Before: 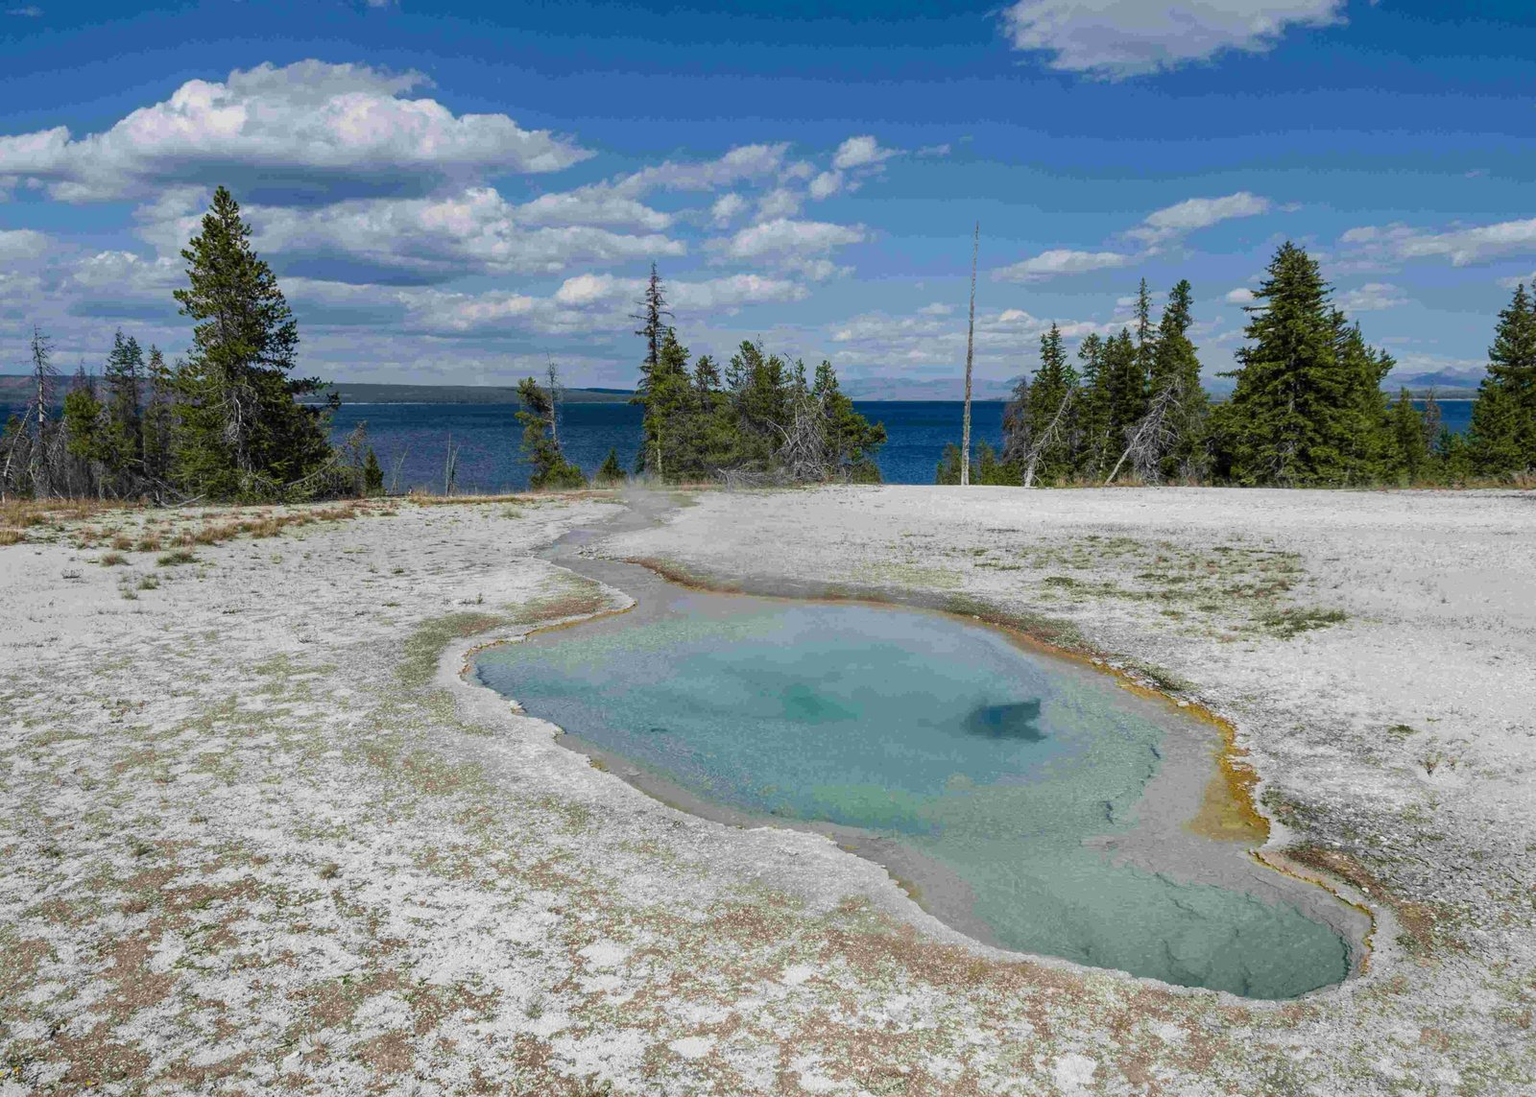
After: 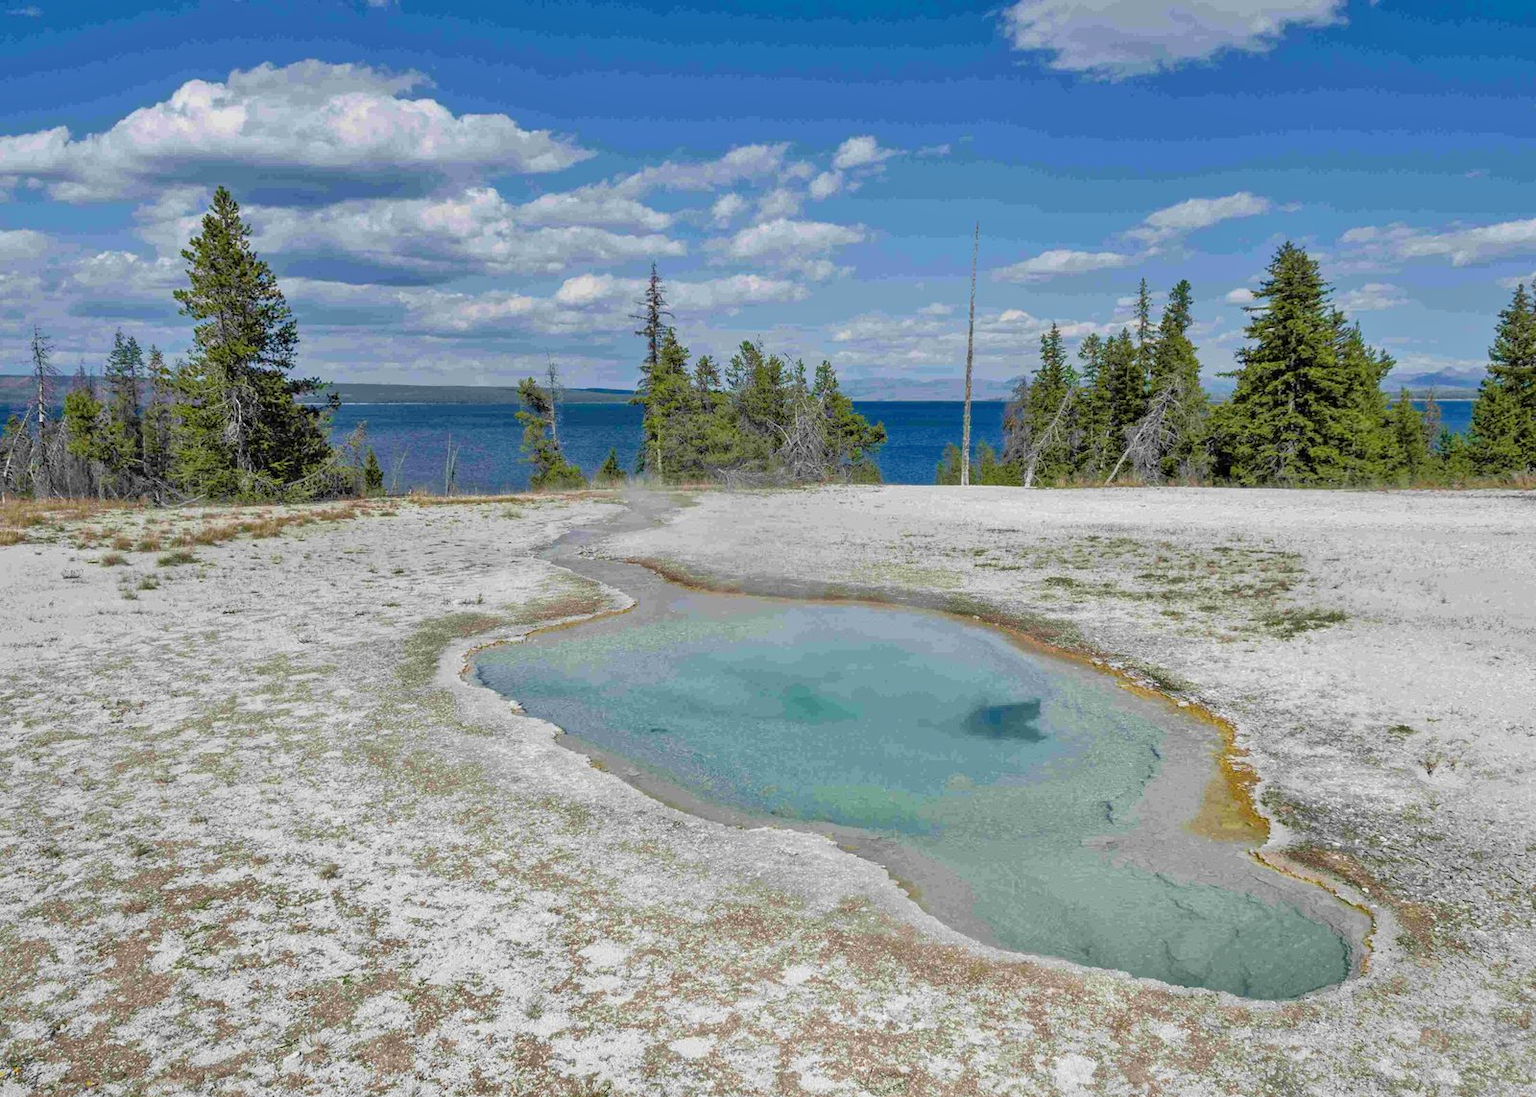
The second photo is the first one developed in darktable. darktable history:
tone equalizer: -7 EV 0.16 EV, -6 EV 0.593 EV, -5 EV 1.12 EV, -4 EV 1.33 EV, -3 EV 1.15 EV, -2 EV 0.6 EV, -1 EV 0.158 EV
